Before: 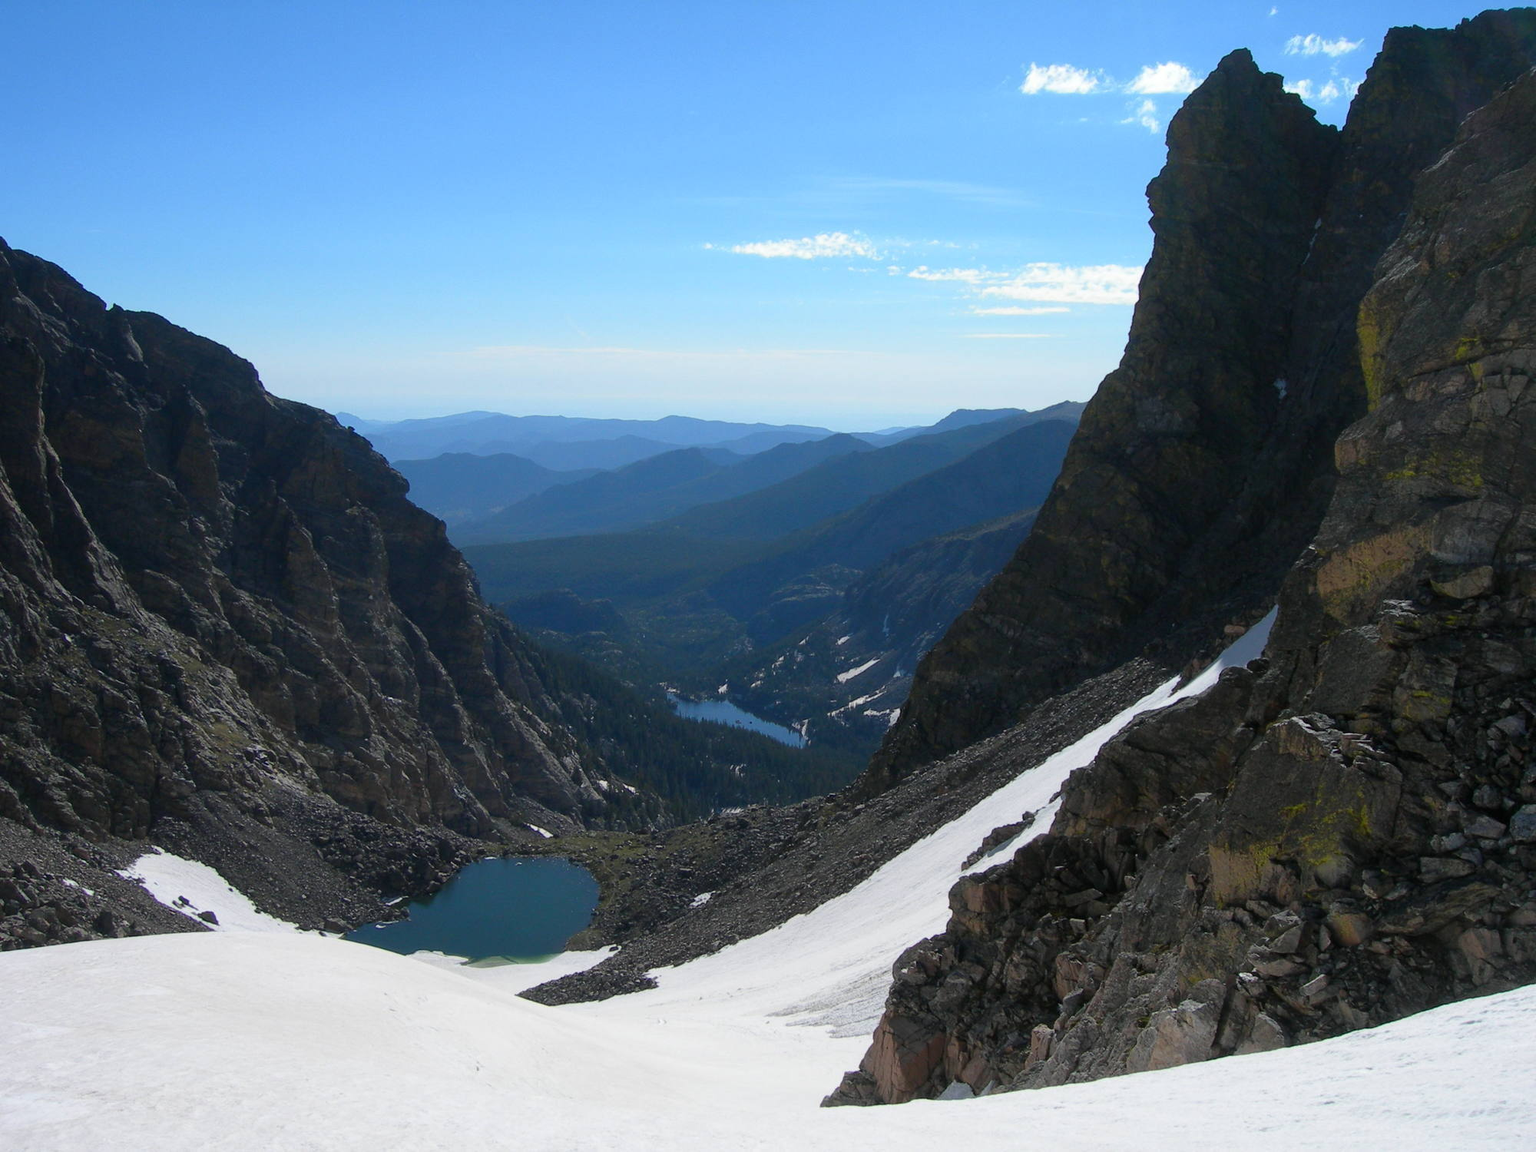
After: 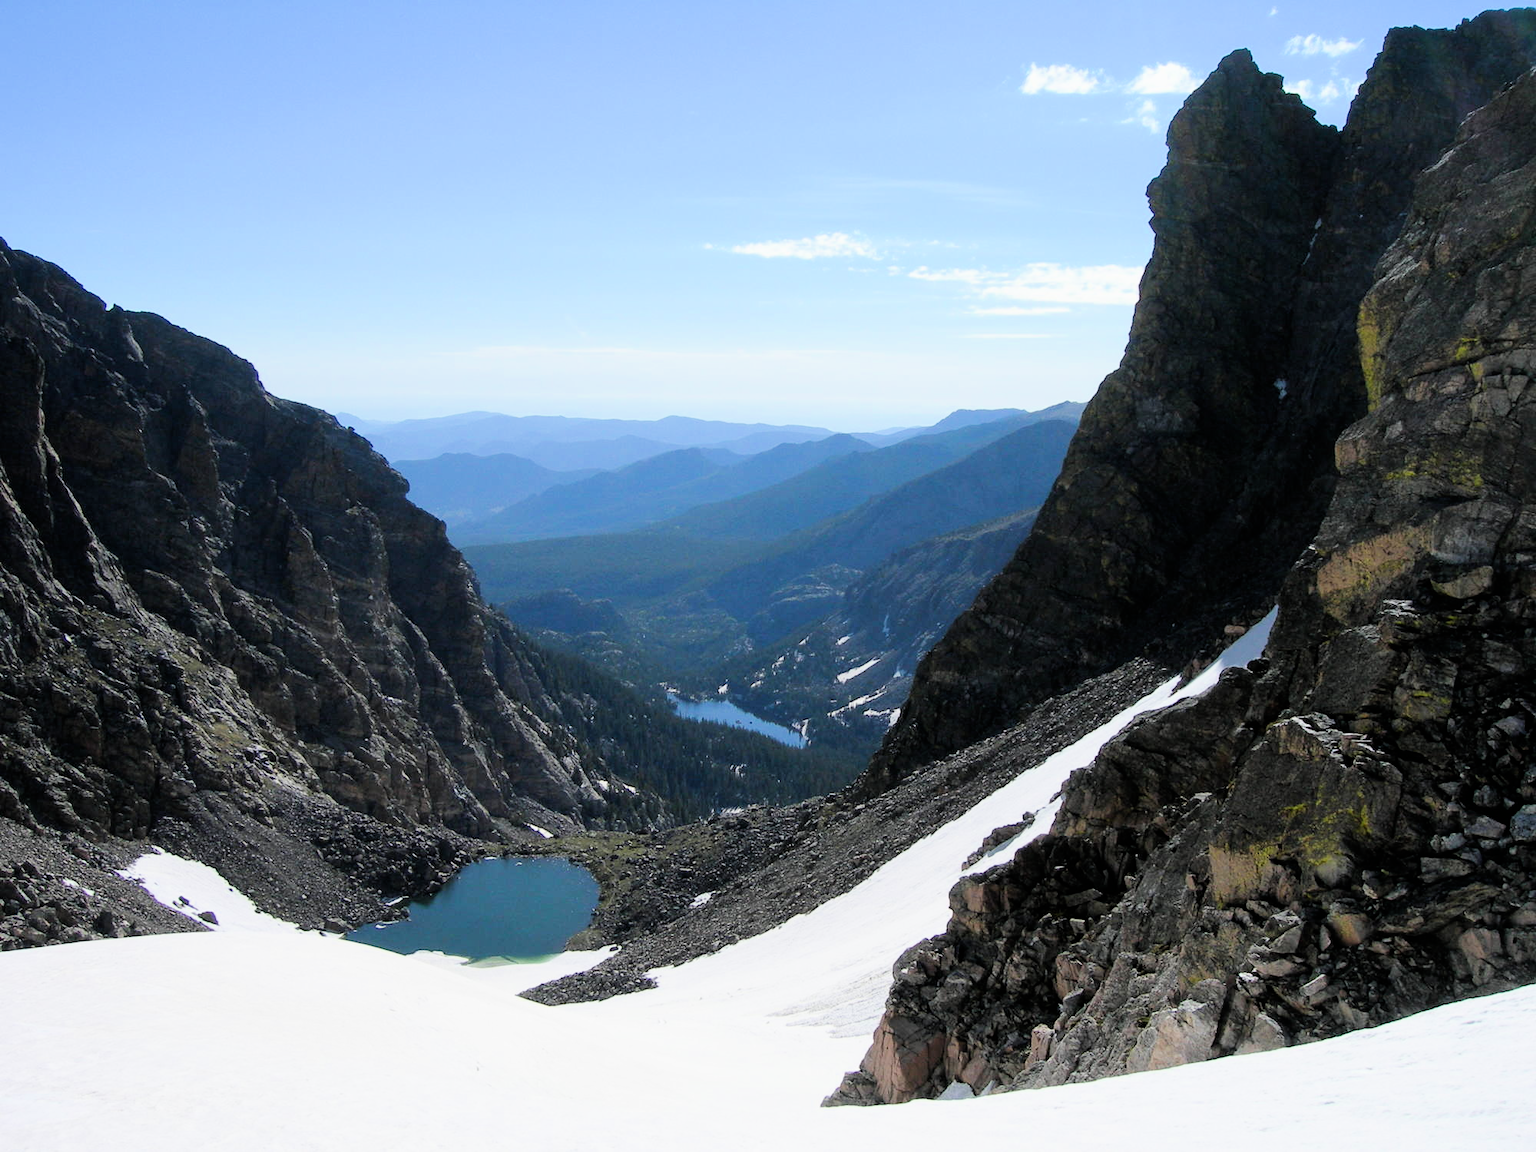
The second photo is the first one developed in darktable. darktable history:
filmic rgb: black relative exposure -5 EV, hardness 2.88, contrast 1.3
exposure: black level correction 0, exposure 1.1 EV, compensate exposure bias true, compensate highlight preservation false
